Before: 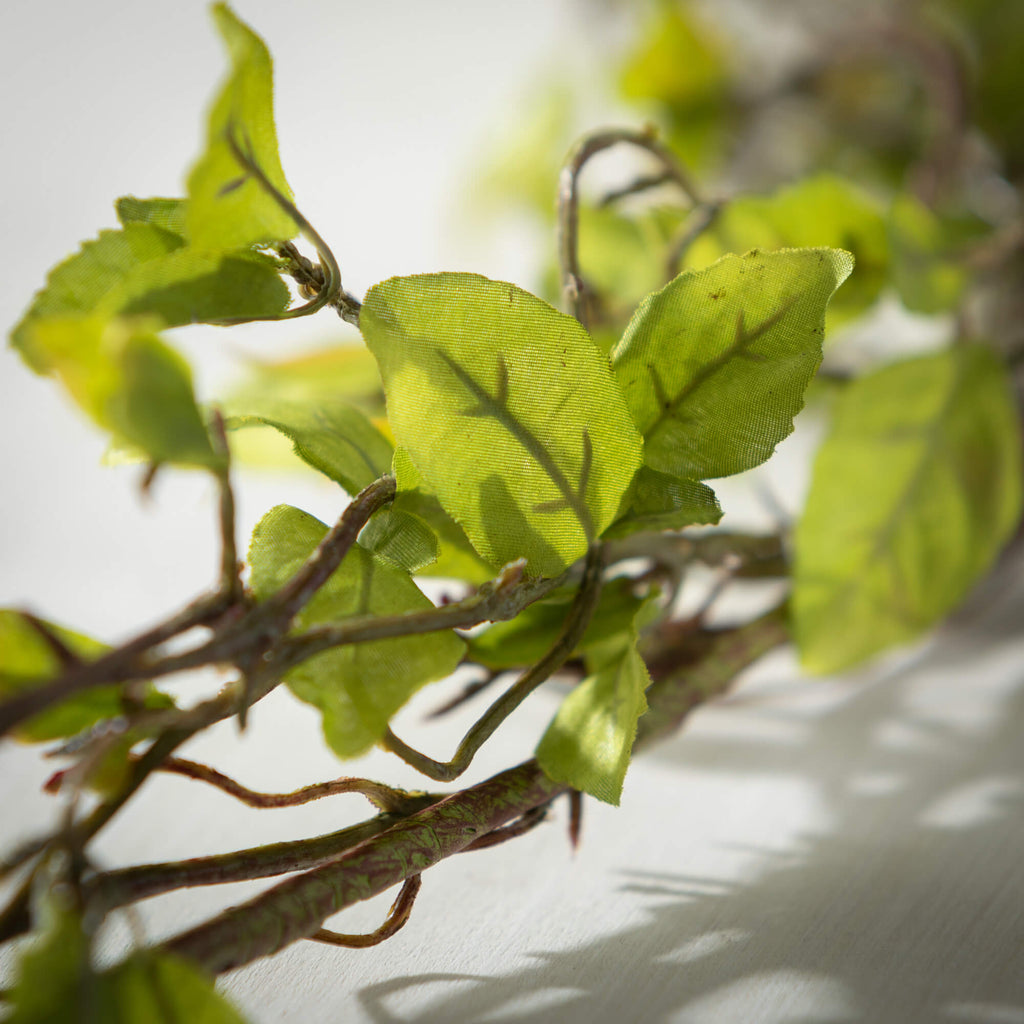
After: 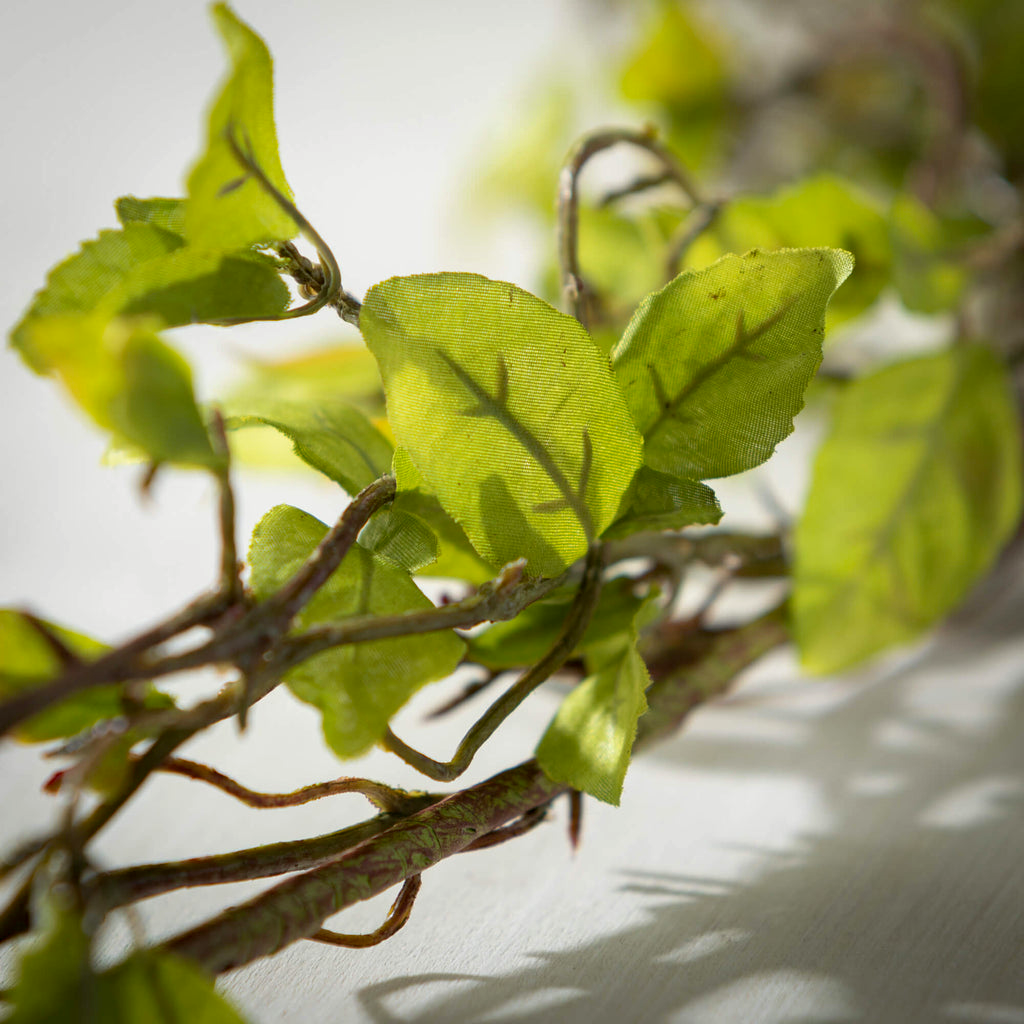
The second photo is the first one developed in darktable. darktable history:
exposure: black level correction 0.001, compensate highlight preservation false
haze removal: compatibility mode true, adaptive false
